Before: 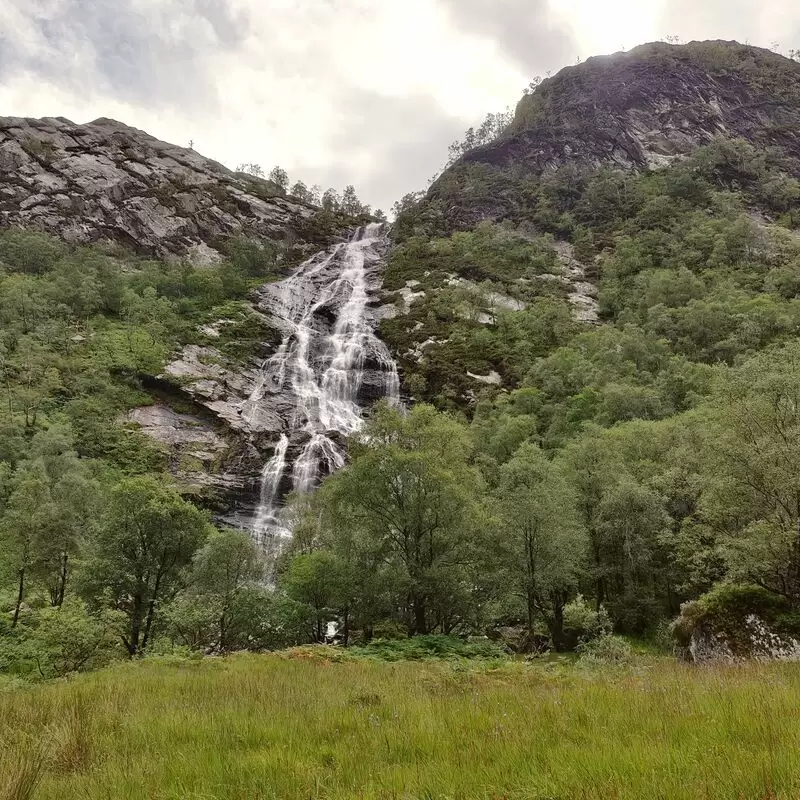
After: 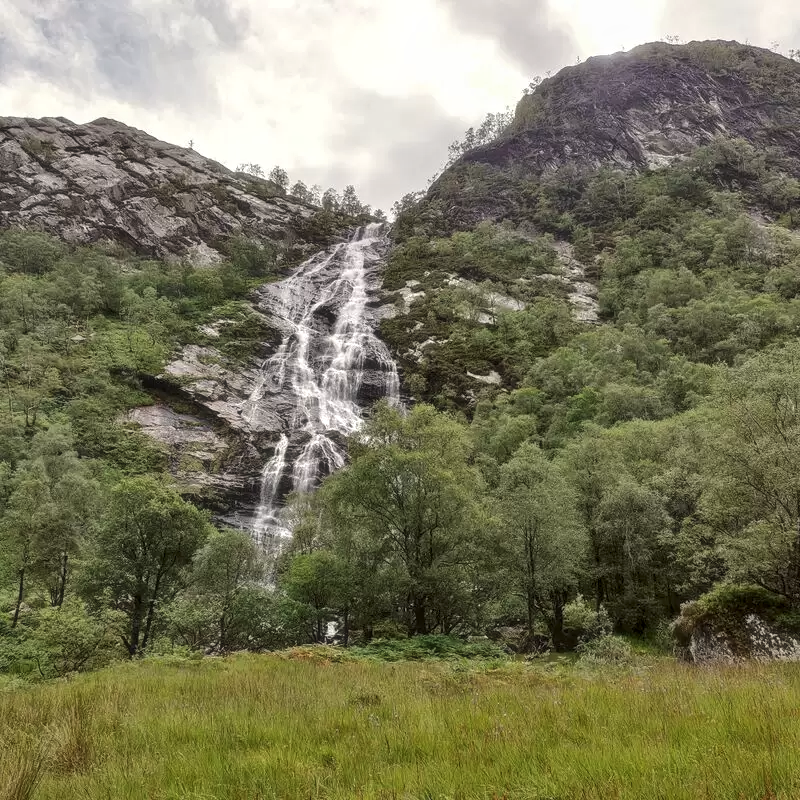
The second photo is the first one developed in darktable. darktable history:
local contrast: on, module defaults
haze removal: strength -0.062, compatibility mode true, adaptive false
